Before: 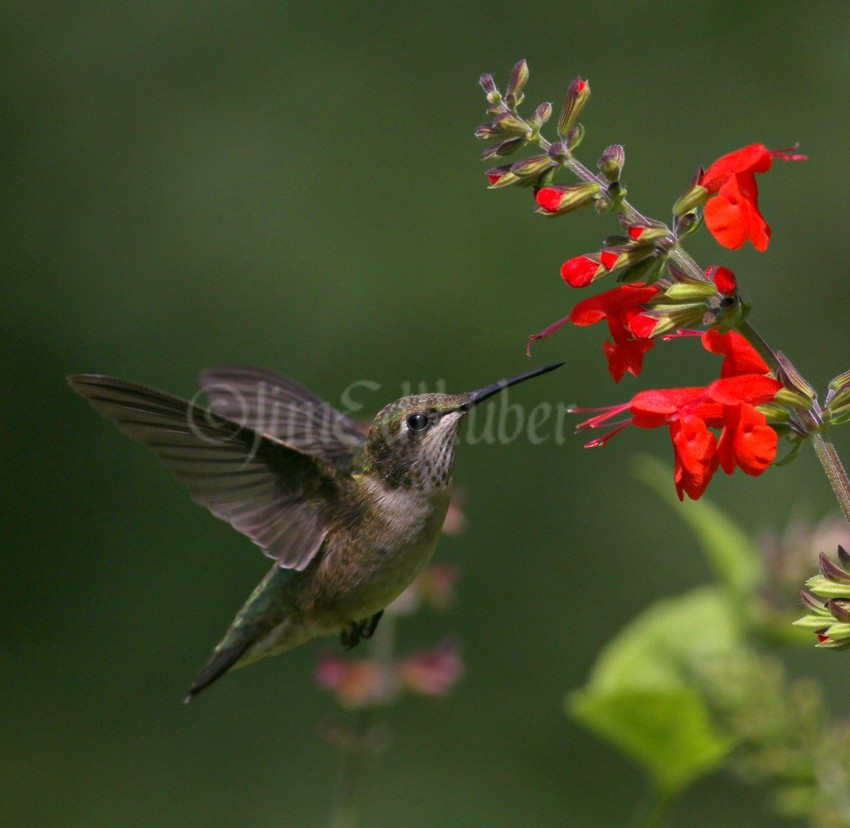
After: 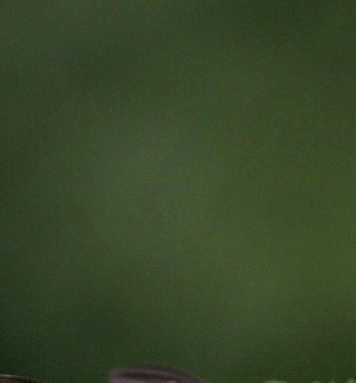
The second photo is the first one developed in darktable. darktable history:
crop and rotate: left 10.817%, top 0.062%, right 47.194%, bottom 53.626%
filmic rgb: black relative exposure -7.65 EV, white relative exposure 4.56 EV, hardness 3.61
